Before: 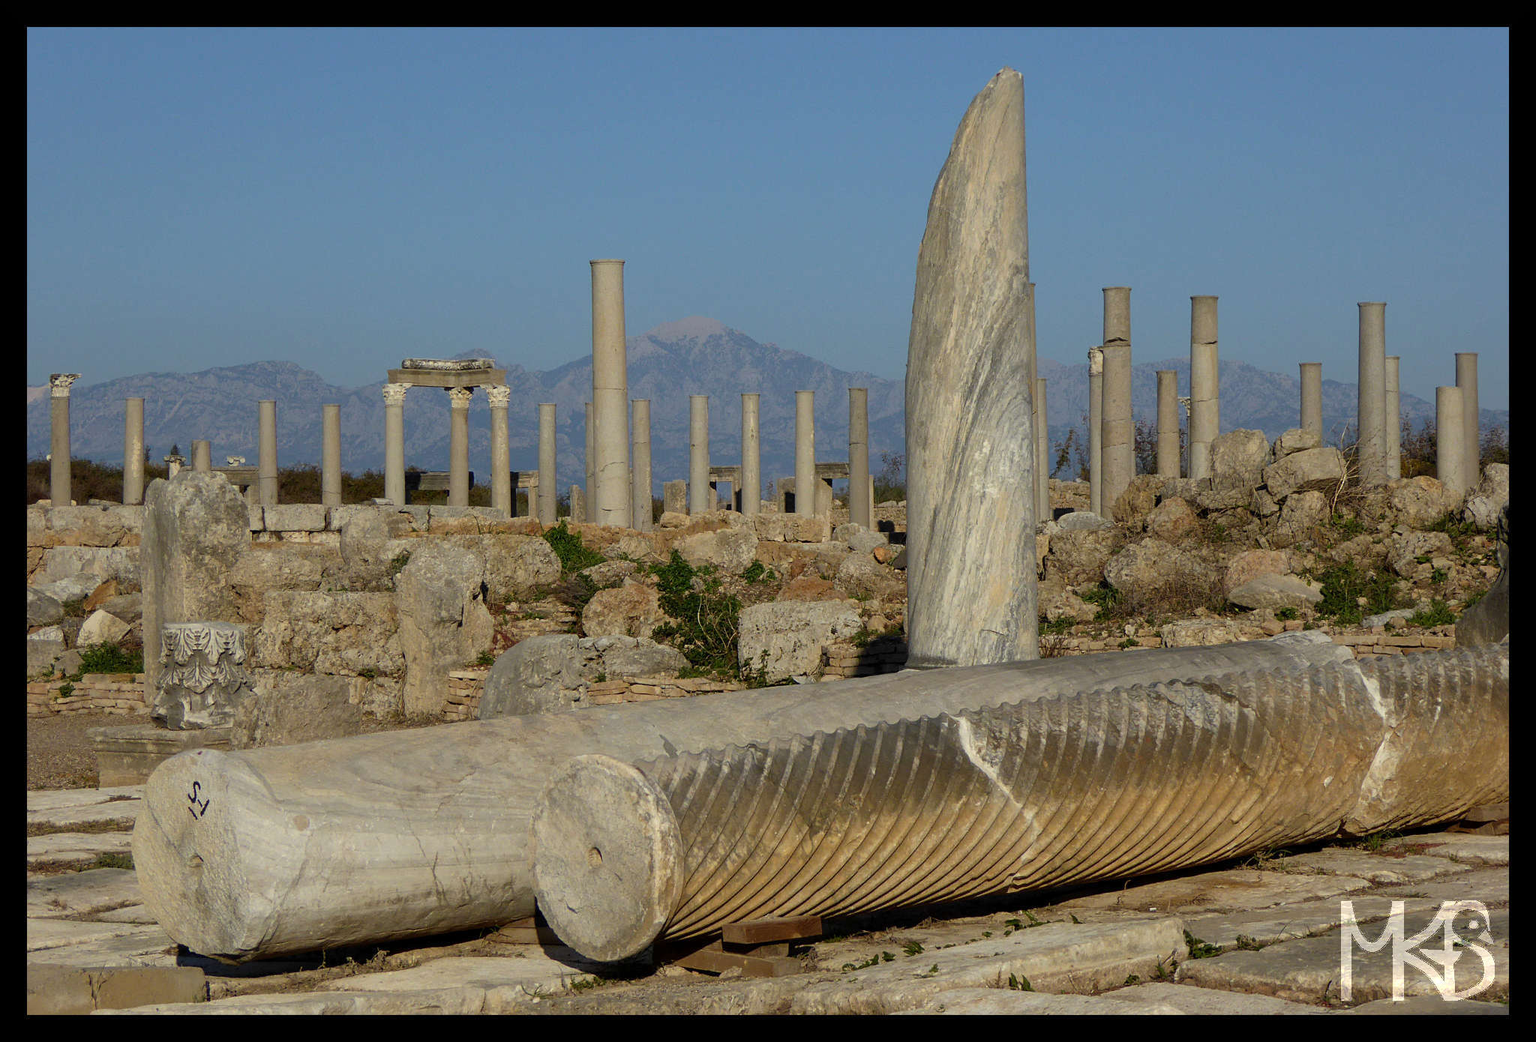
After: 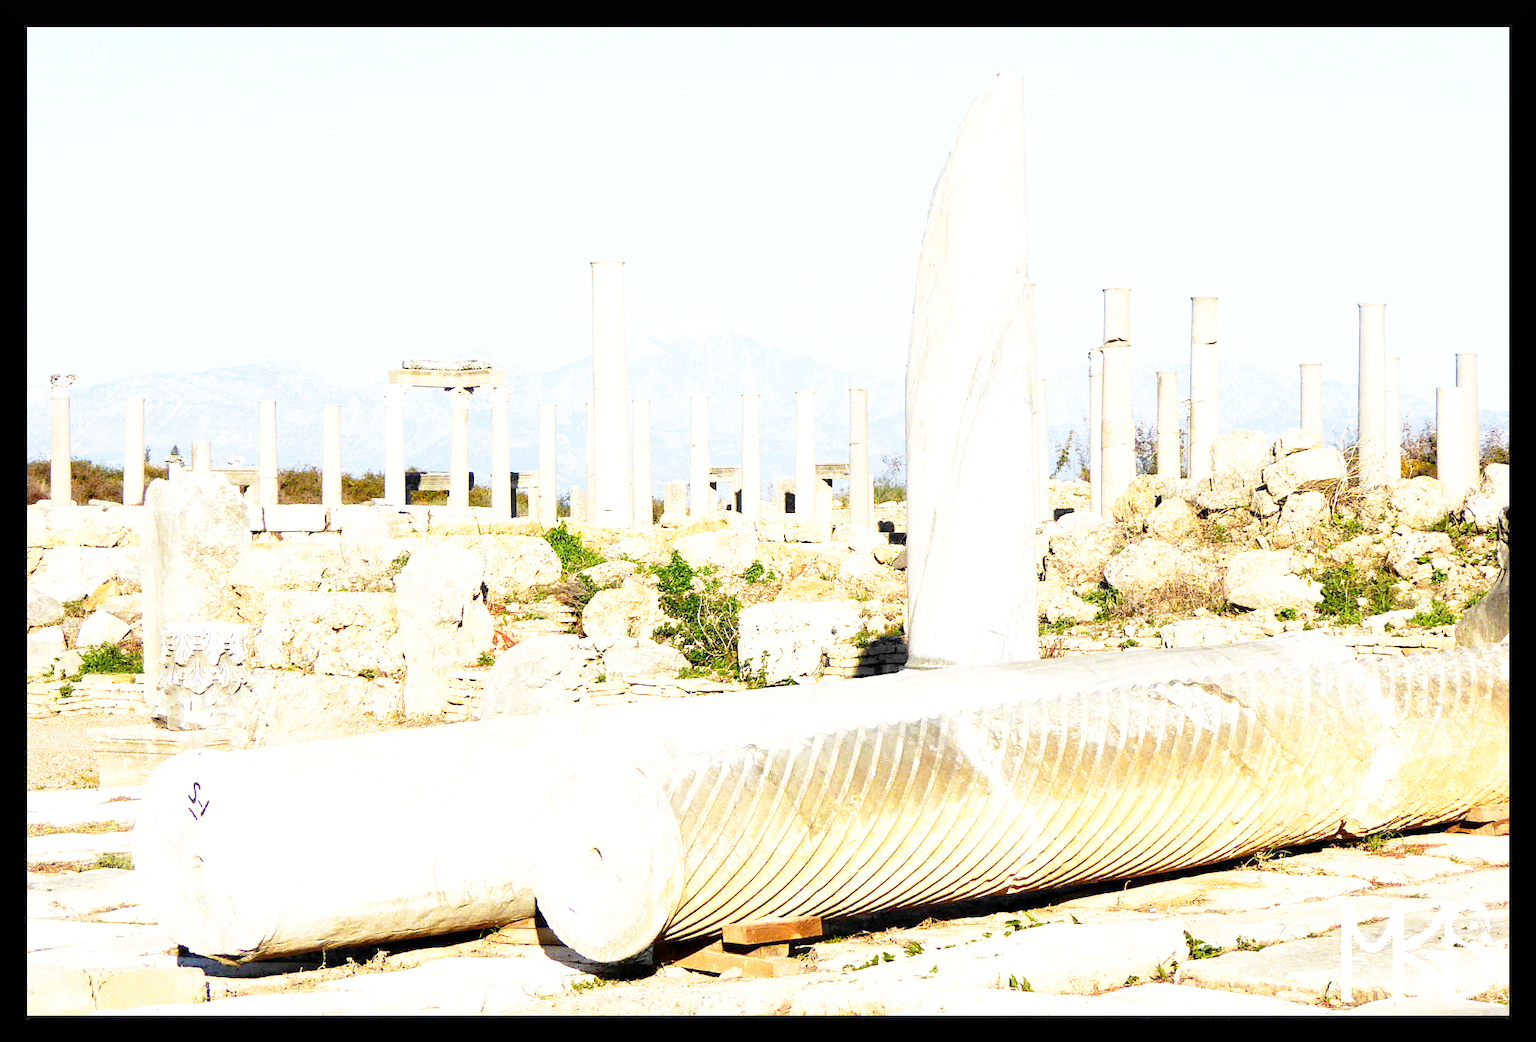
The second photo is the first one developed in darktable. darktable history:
base curve: curves: ch0 [(0, 0) (0.012, 0.01) (0.073, 0.168) (0.31, 0.711) (0.645, 0.957) (1, 1)], preserve colors none
exposure: exposure 2.025 EV, compensate highlight preservation false
